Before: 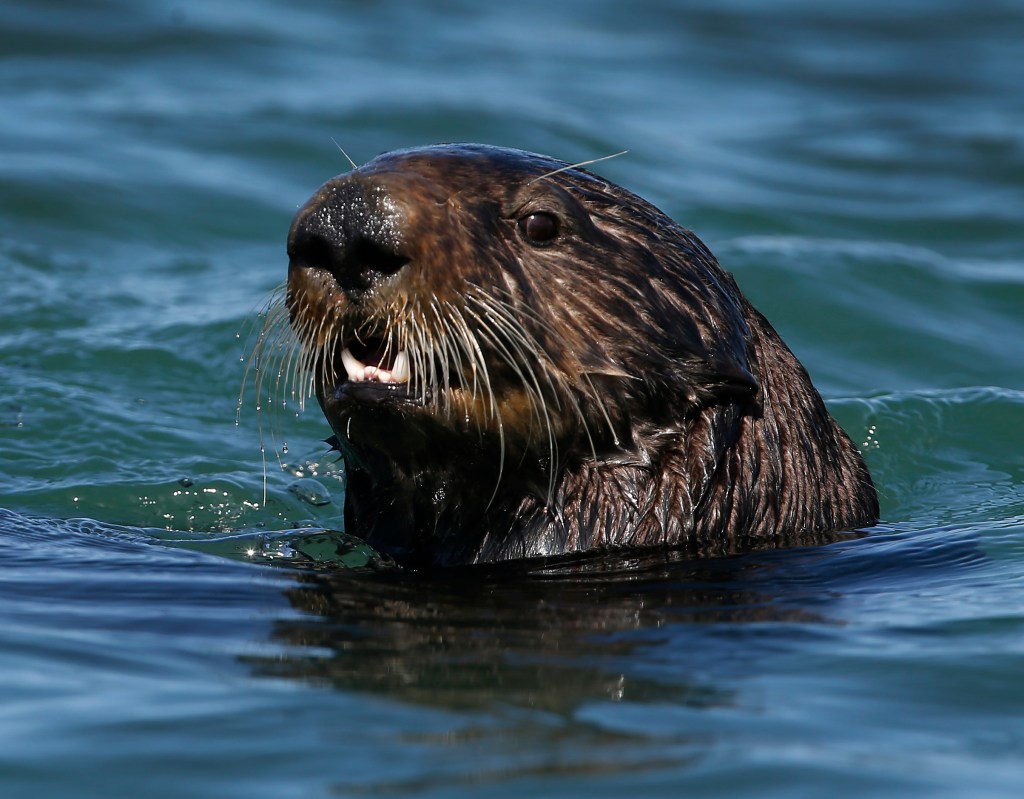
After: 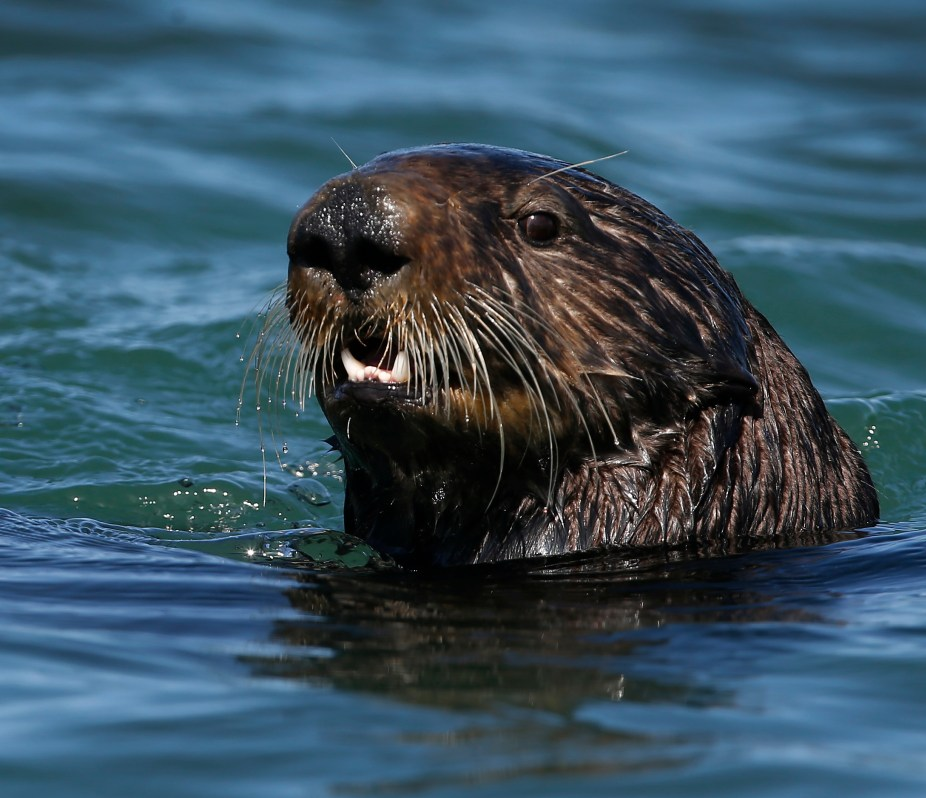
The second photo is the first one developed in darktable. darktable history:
crop: right 9.496%, bottom 0.048%
